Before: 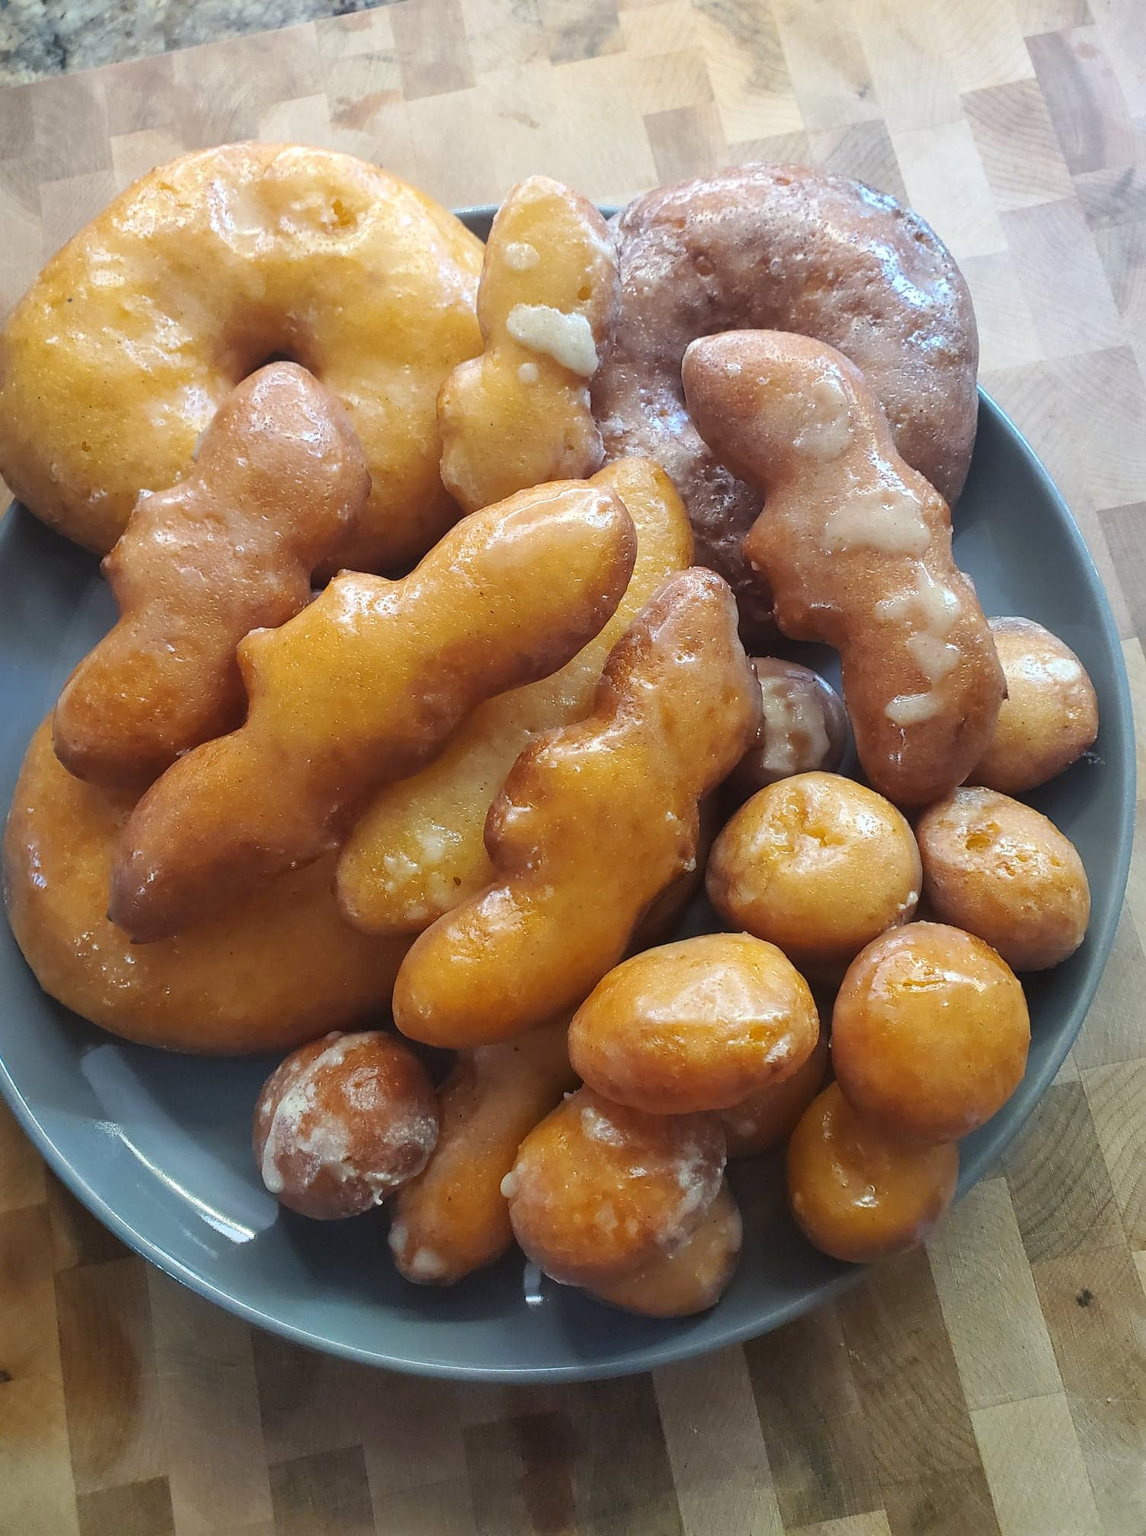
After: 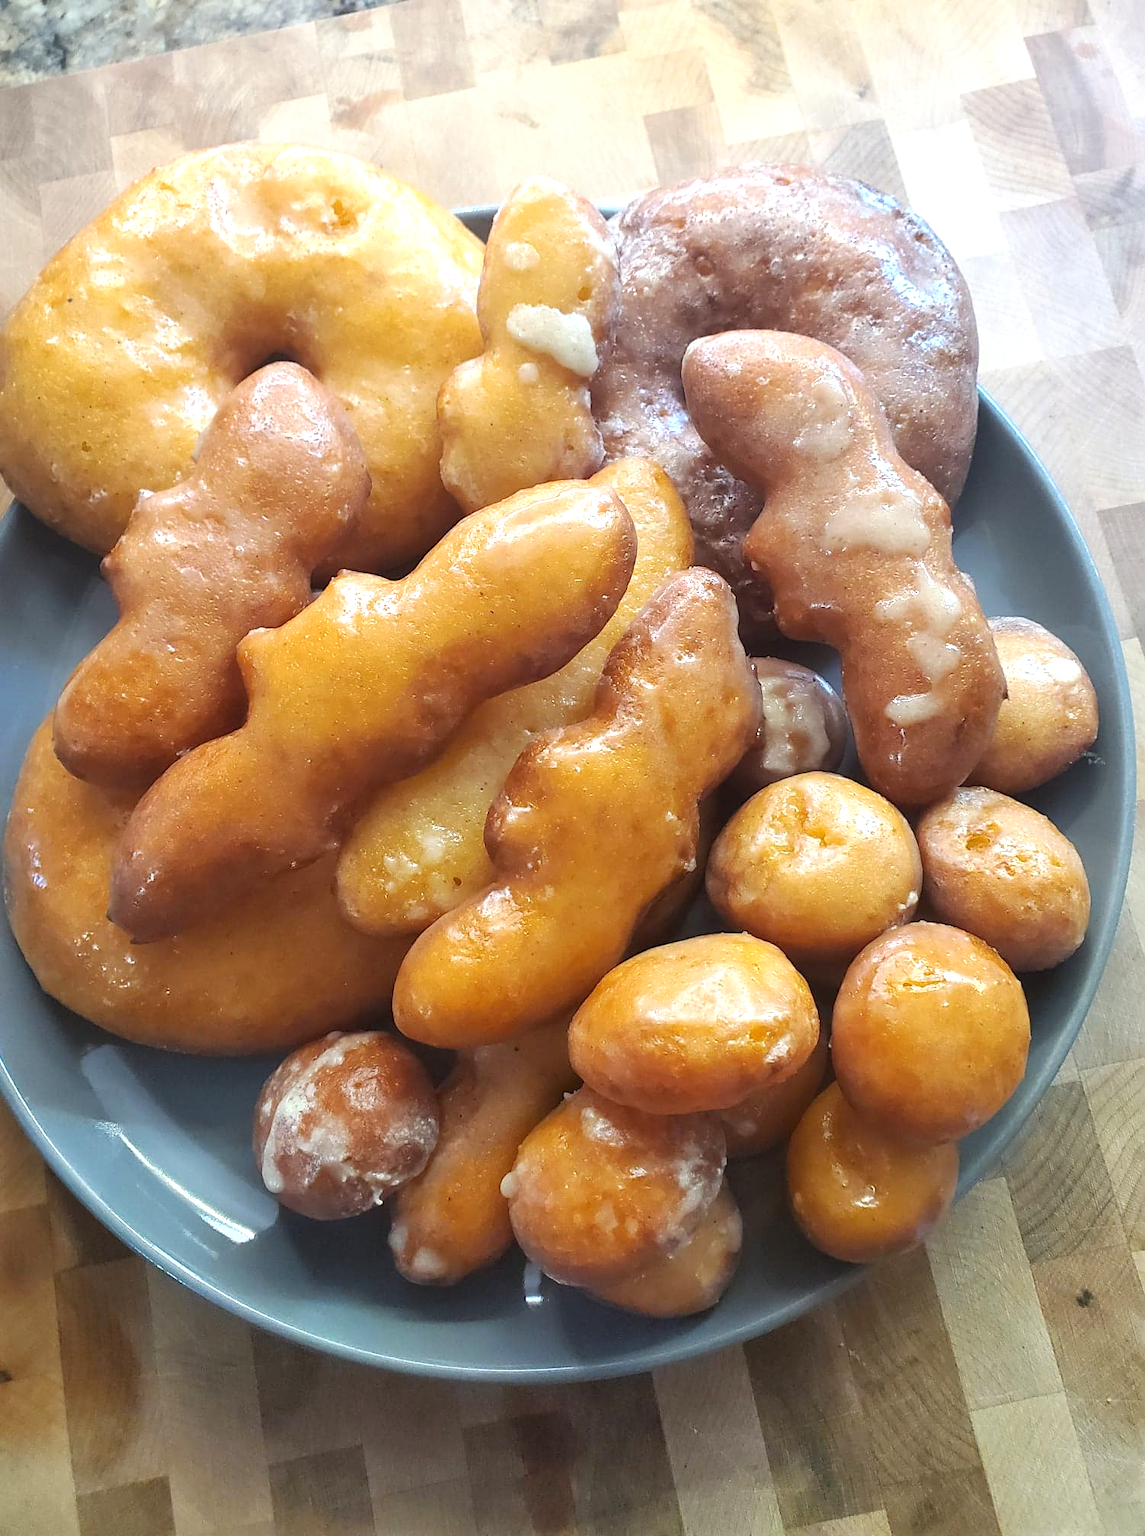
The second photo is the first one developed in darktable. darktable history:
exposure: black level correction 0.001, exposure 0.498 EV, compensate highlight preservation false
